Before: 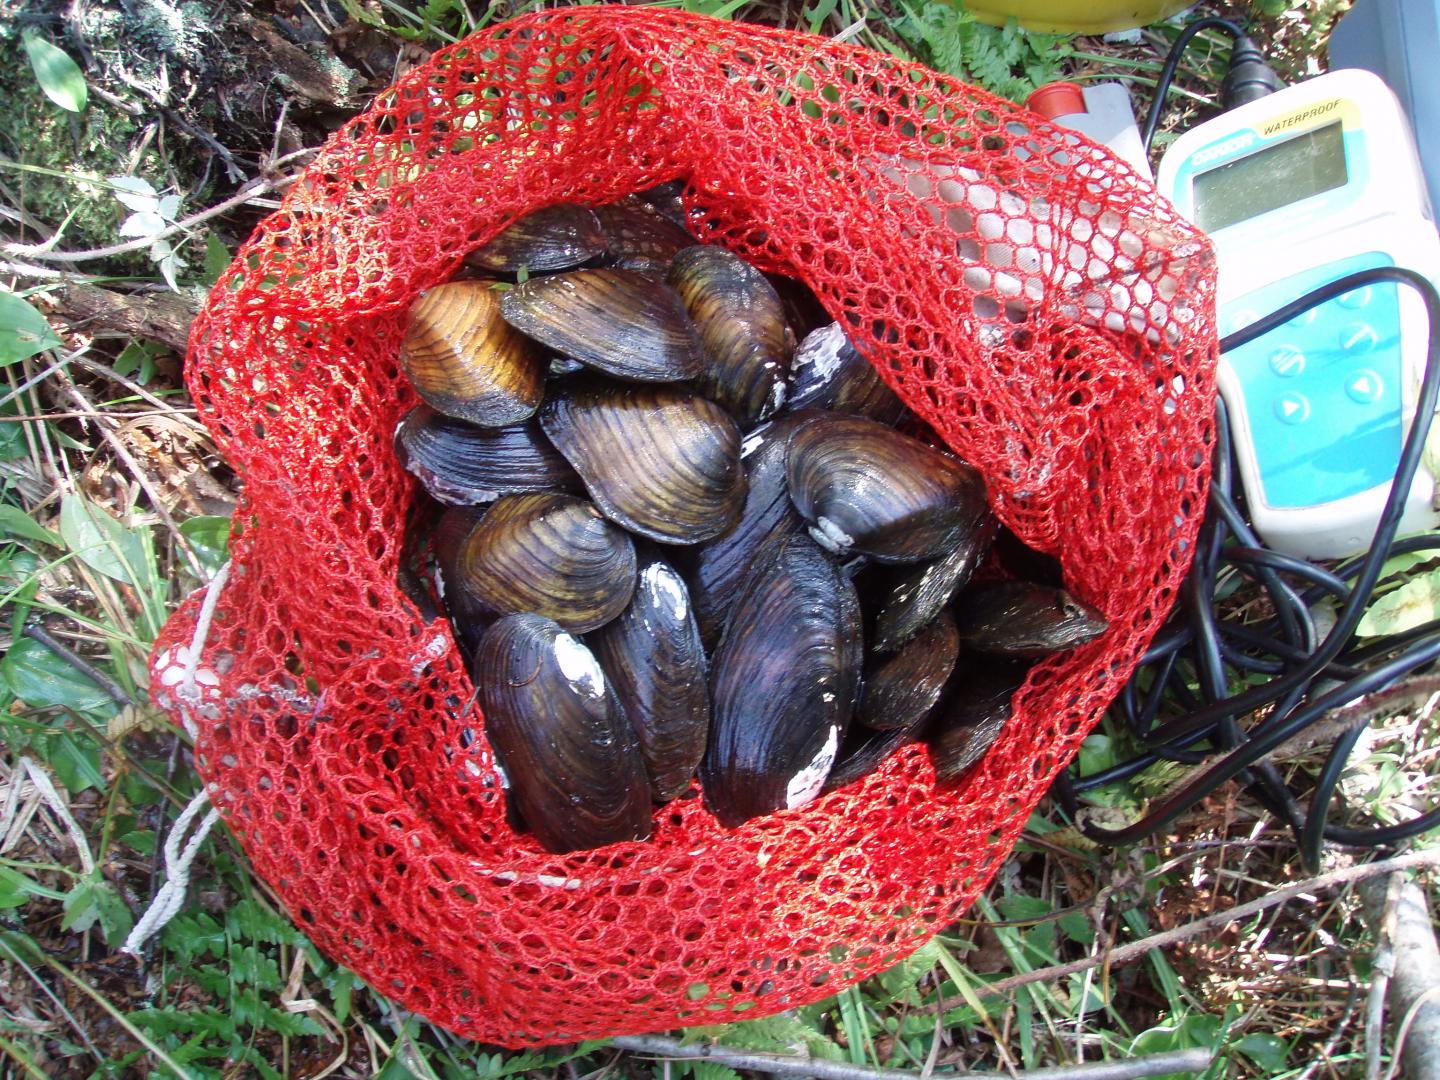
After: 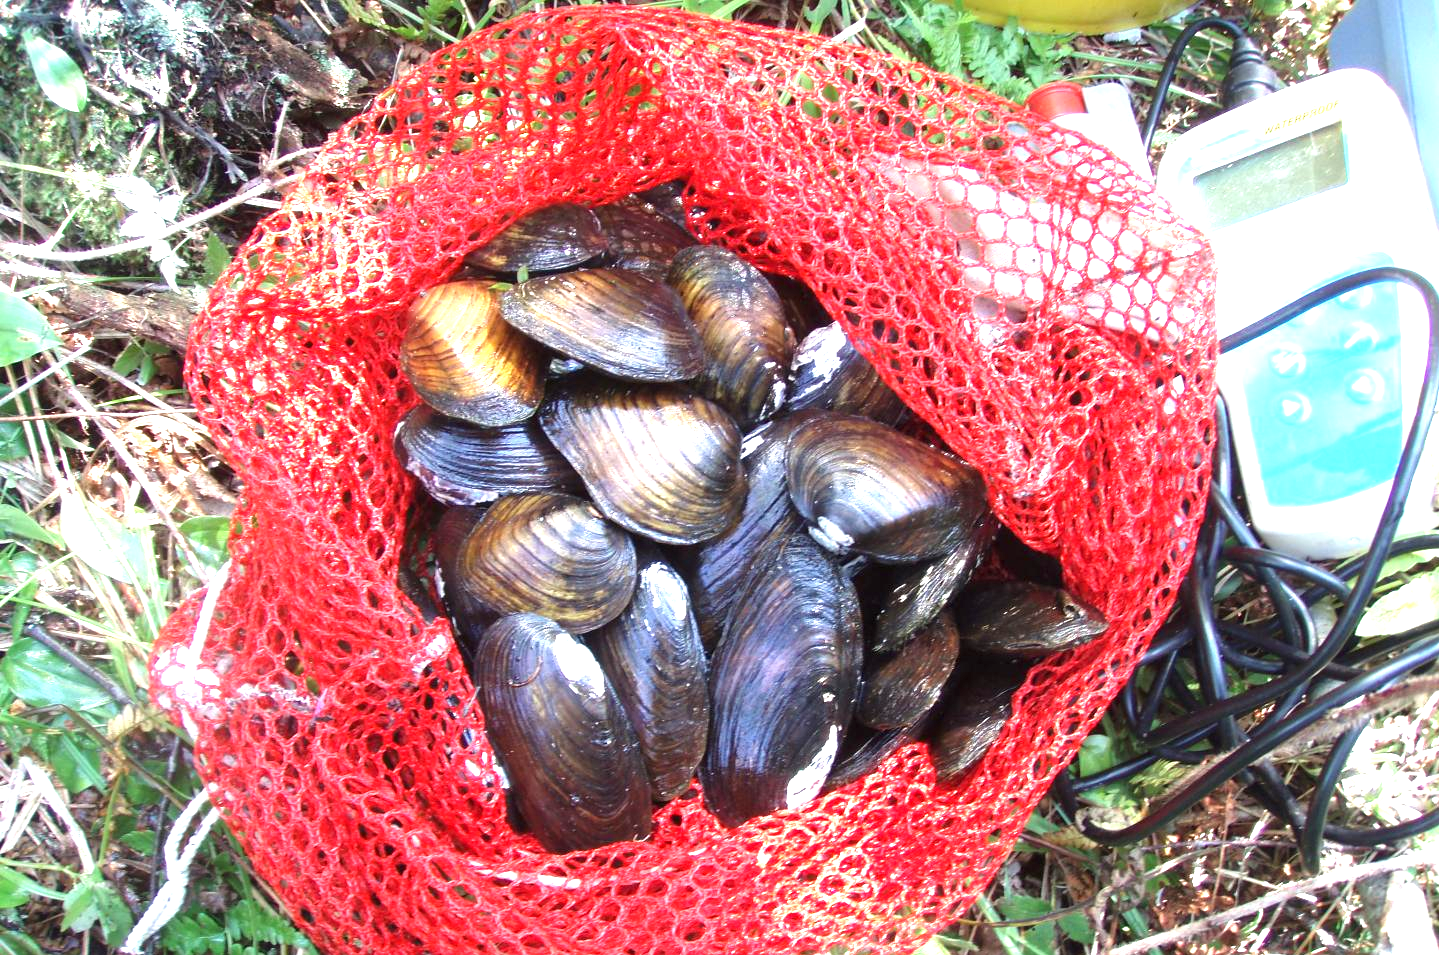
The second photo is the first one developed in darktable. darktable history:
crop and rotate: top 0%, bottom 11.49%
exposure: black level correction 0, exposure 1.169 EV, compensate highlight preservation false
